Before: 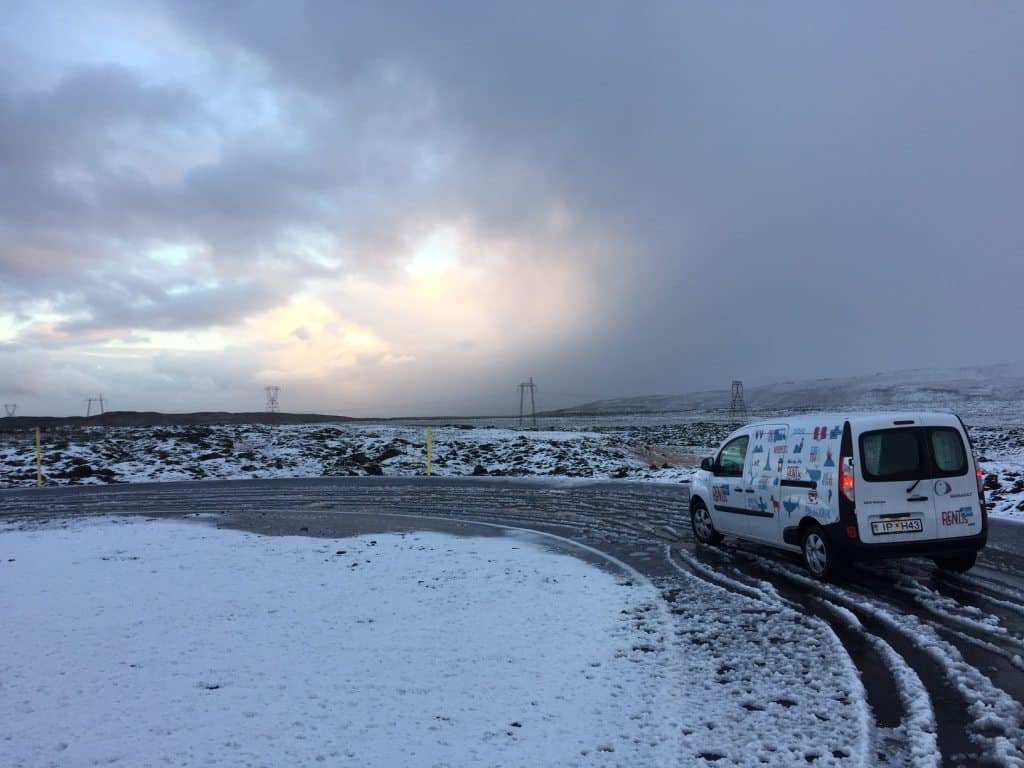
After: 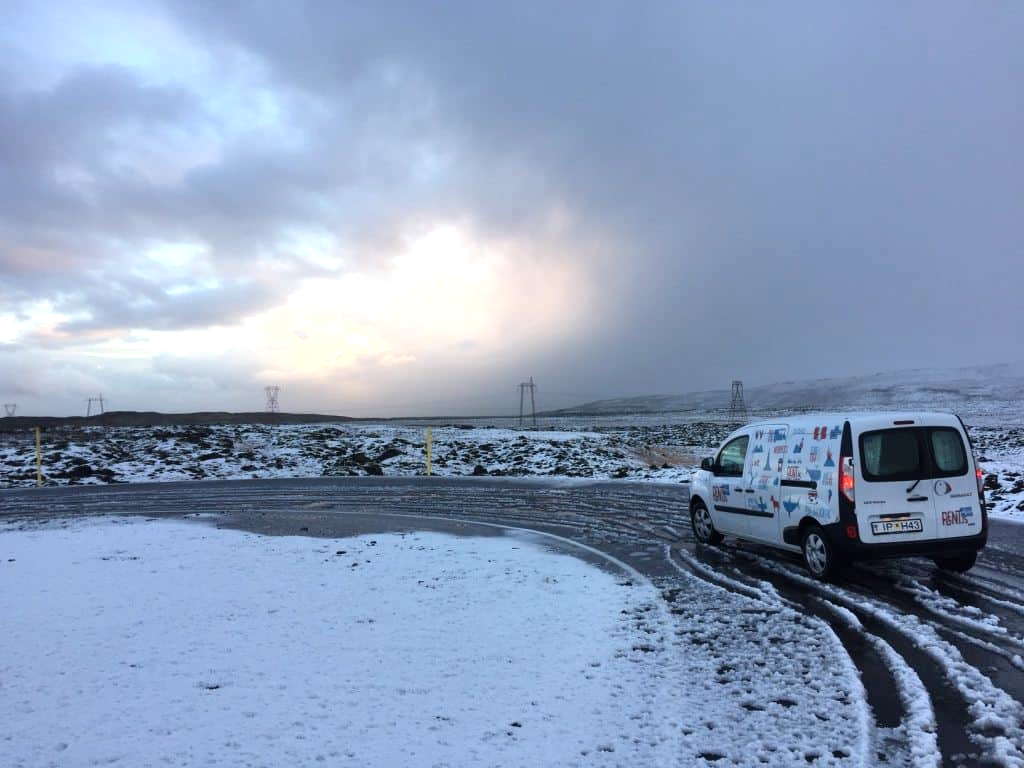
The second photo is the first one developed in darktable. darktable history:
contrast brightness saturation: saturation 0.12
shadows and highlights: radius 109.82, shadows 51.05, white point adjustment 9.05, highlights -5.69, soften with gaussian
